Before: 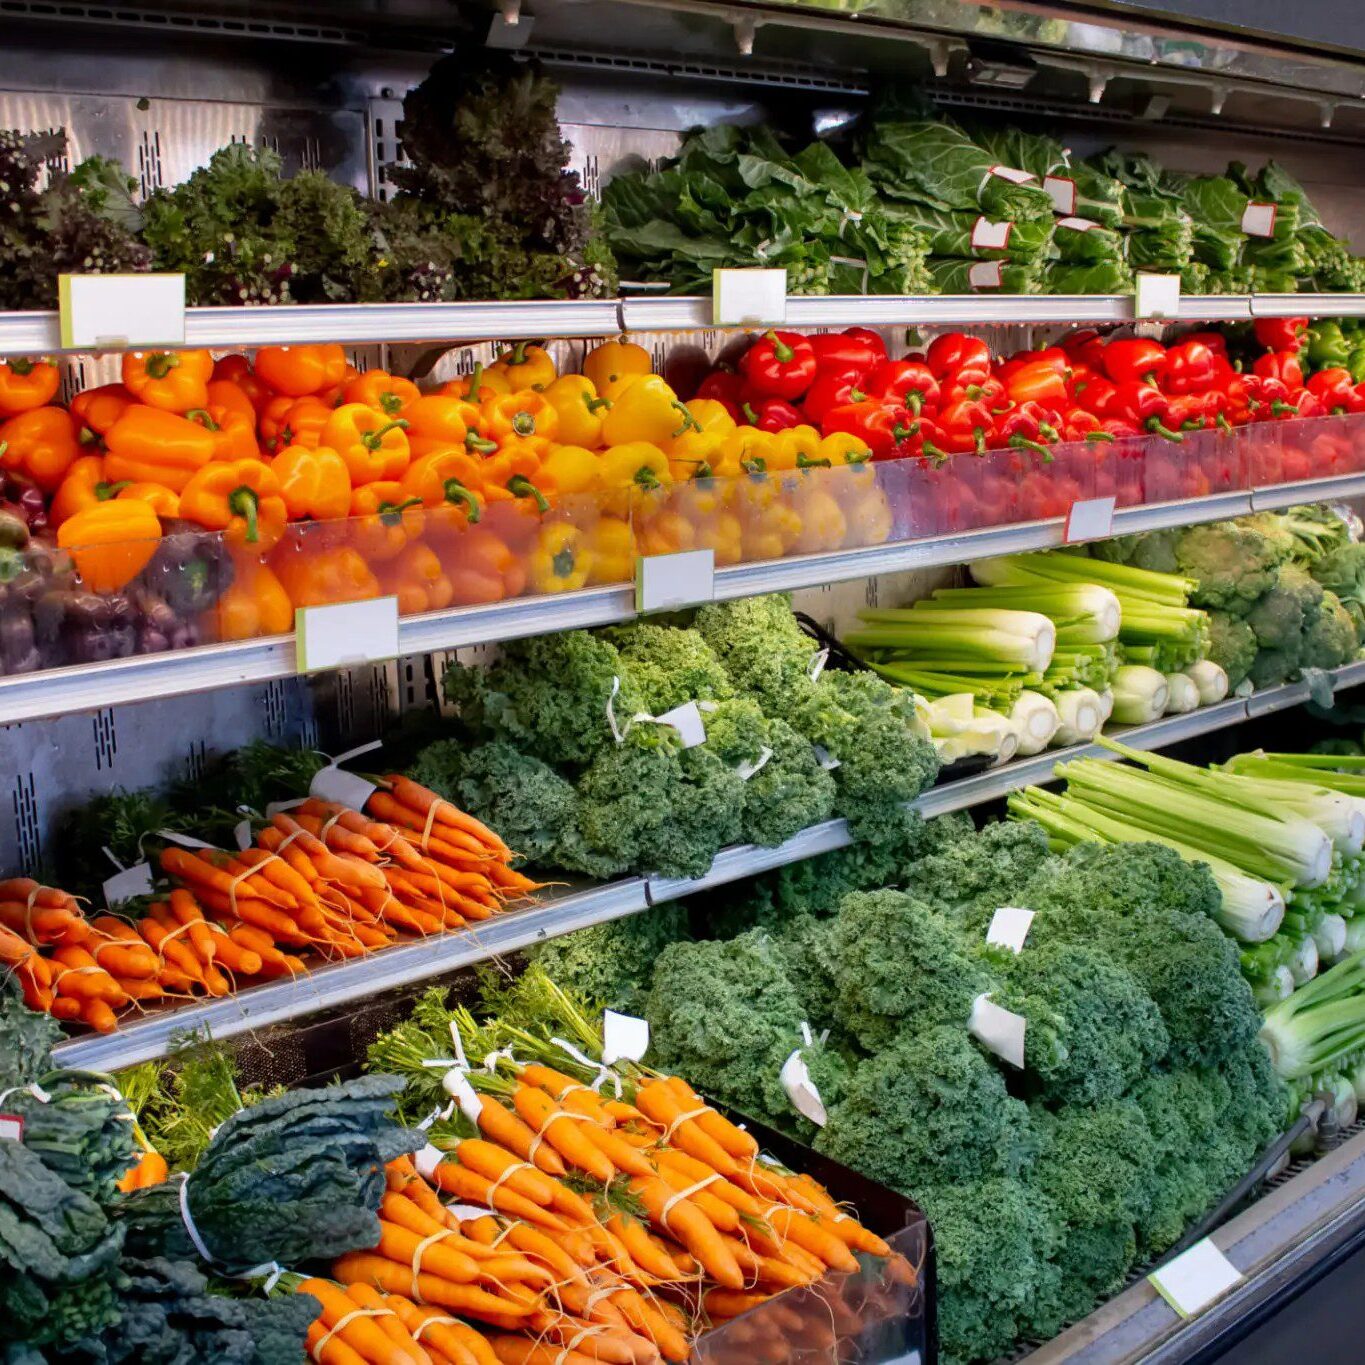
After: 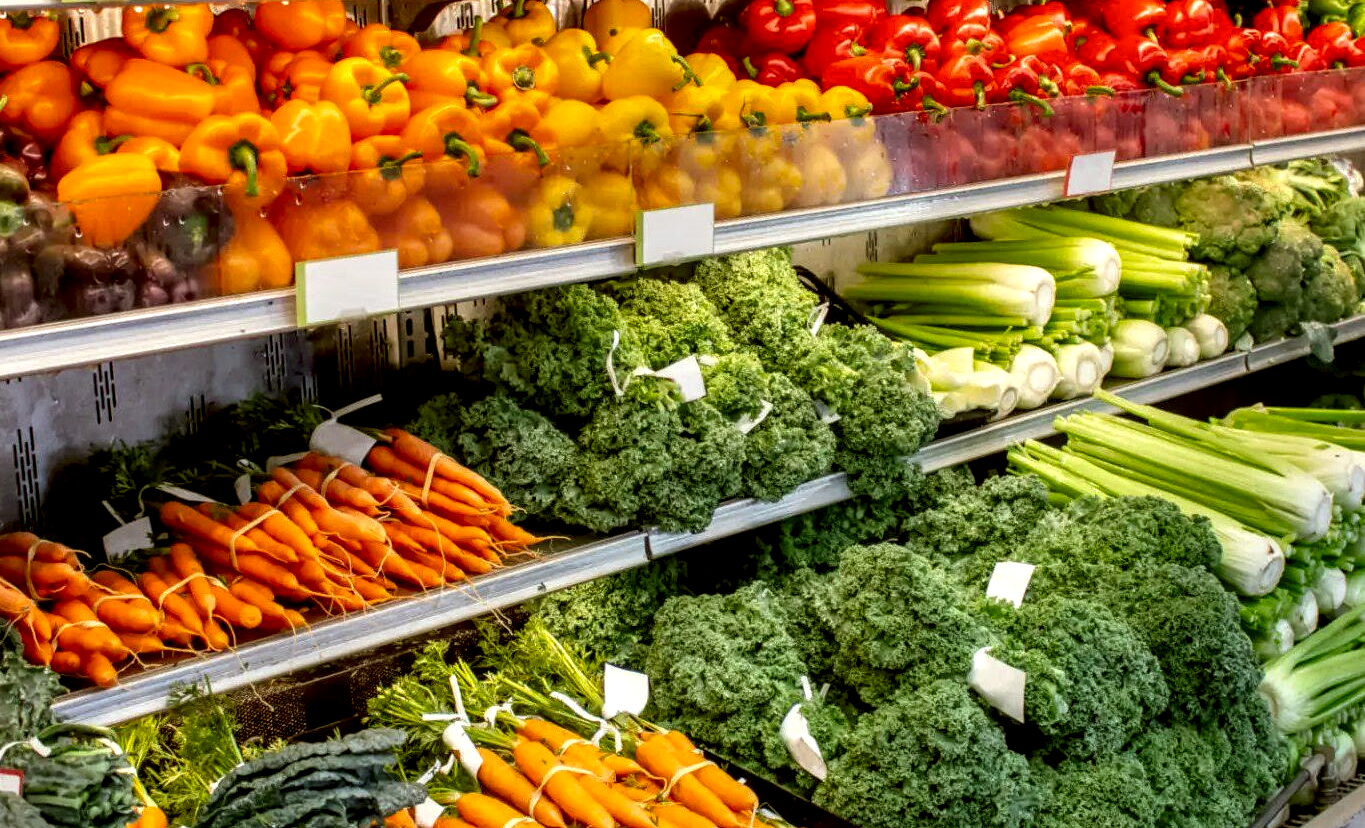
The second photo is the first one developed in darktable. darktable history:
crop and rotate: top 25.357%, bottom 13.942%
local contrast: detail 160%
color correction: highlights a* -1.43, highlights b* 10.12, shadows a* 0.395, shadows b* 19.35
